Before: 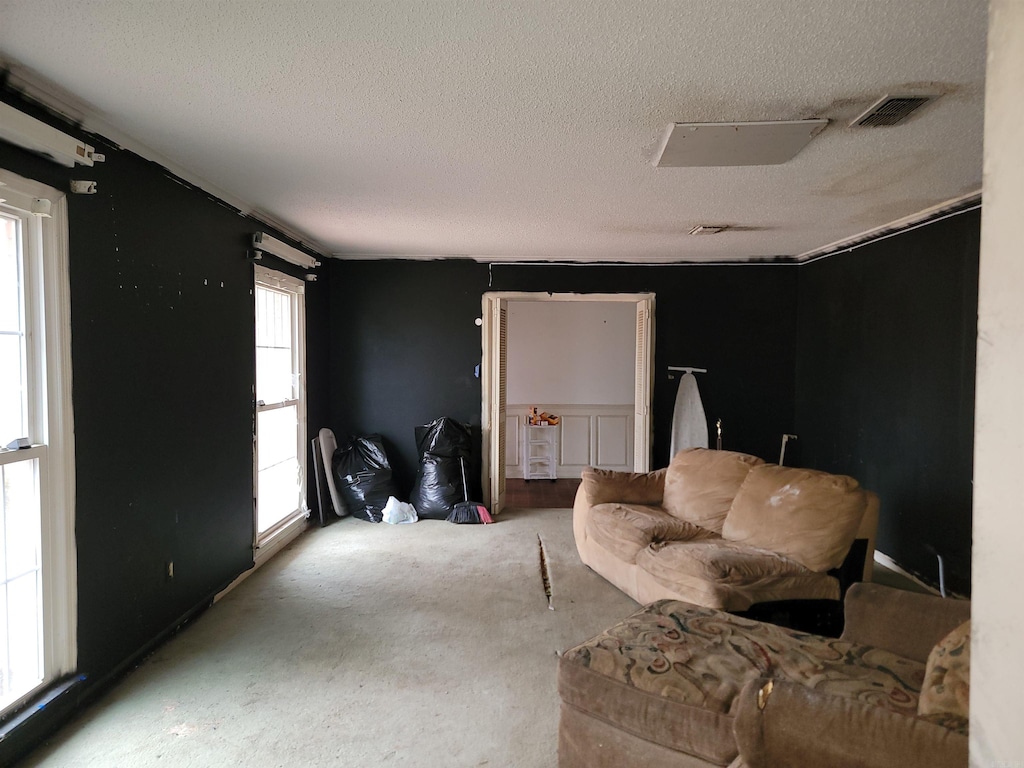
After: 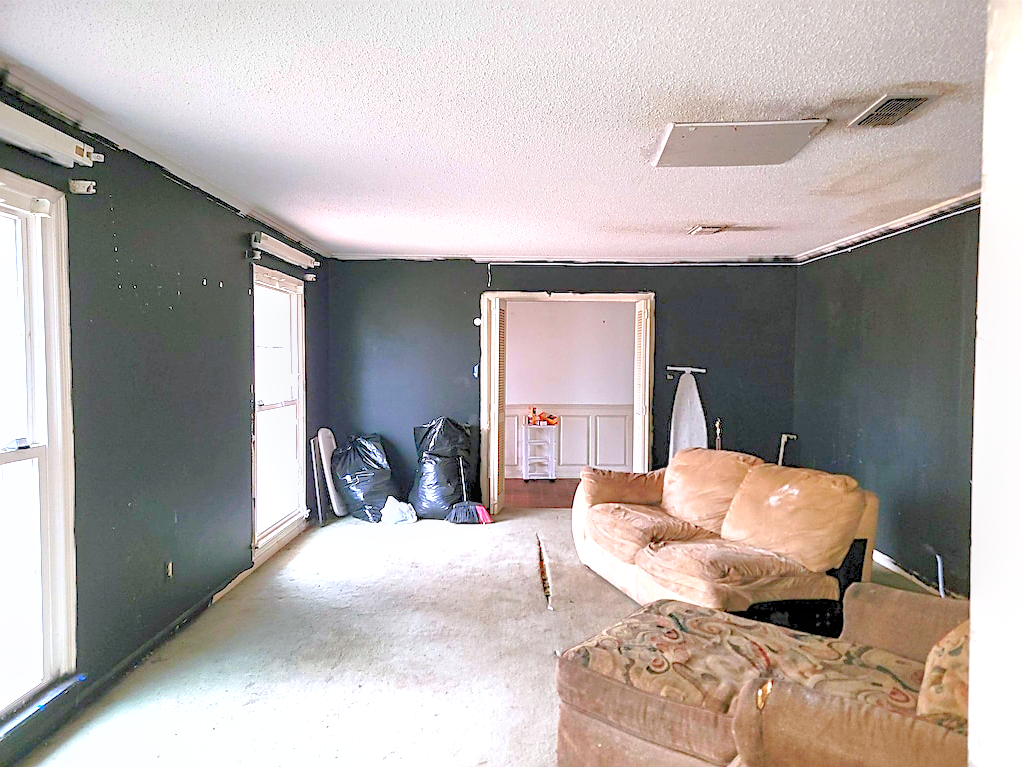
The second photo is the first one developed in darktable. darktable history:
crop and rotate: left 0.135%, bottom 0.01%
local contrast: on, module defaults
shadows and highlights: on, module defaults
base curve: curves: ch0 [(0, 0) (0.088, 0.125) (0.176, 0.251) (0.354, 0.501) (0.613, 0.749) (1, 0.877)], preserve colors none
levels: levels [0.008, 0.318, 0.836]
sharpen: on, module defaults
color calibration: illuminant as shot in camera, x 0.358, y 0.373, temperature 4628.91 K
